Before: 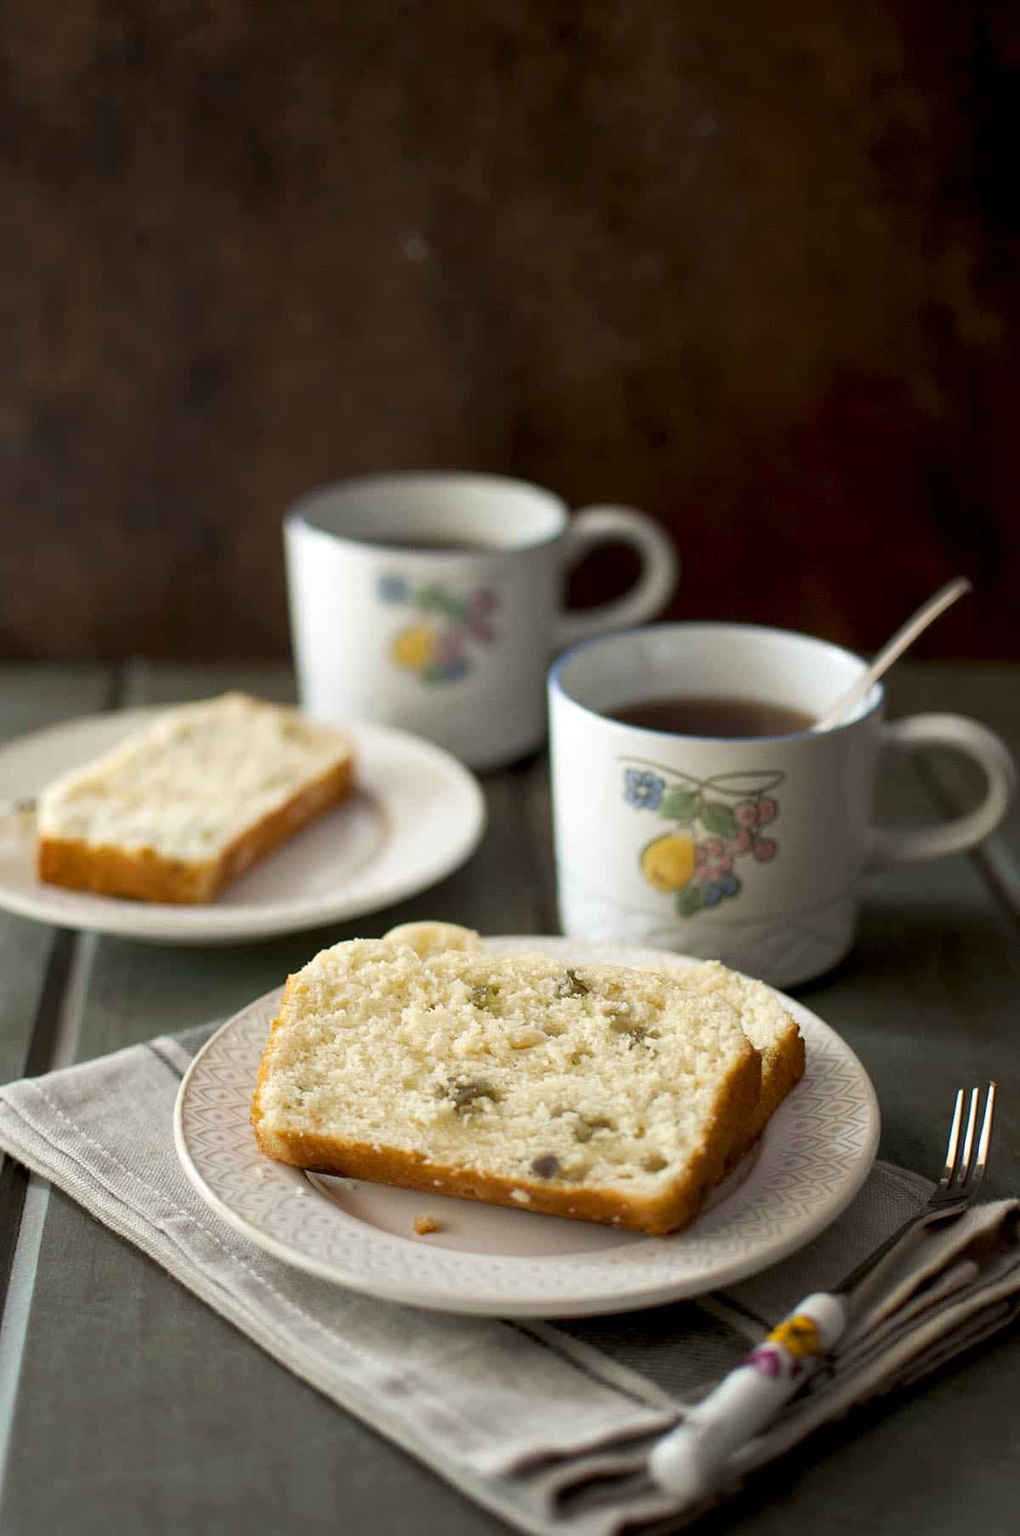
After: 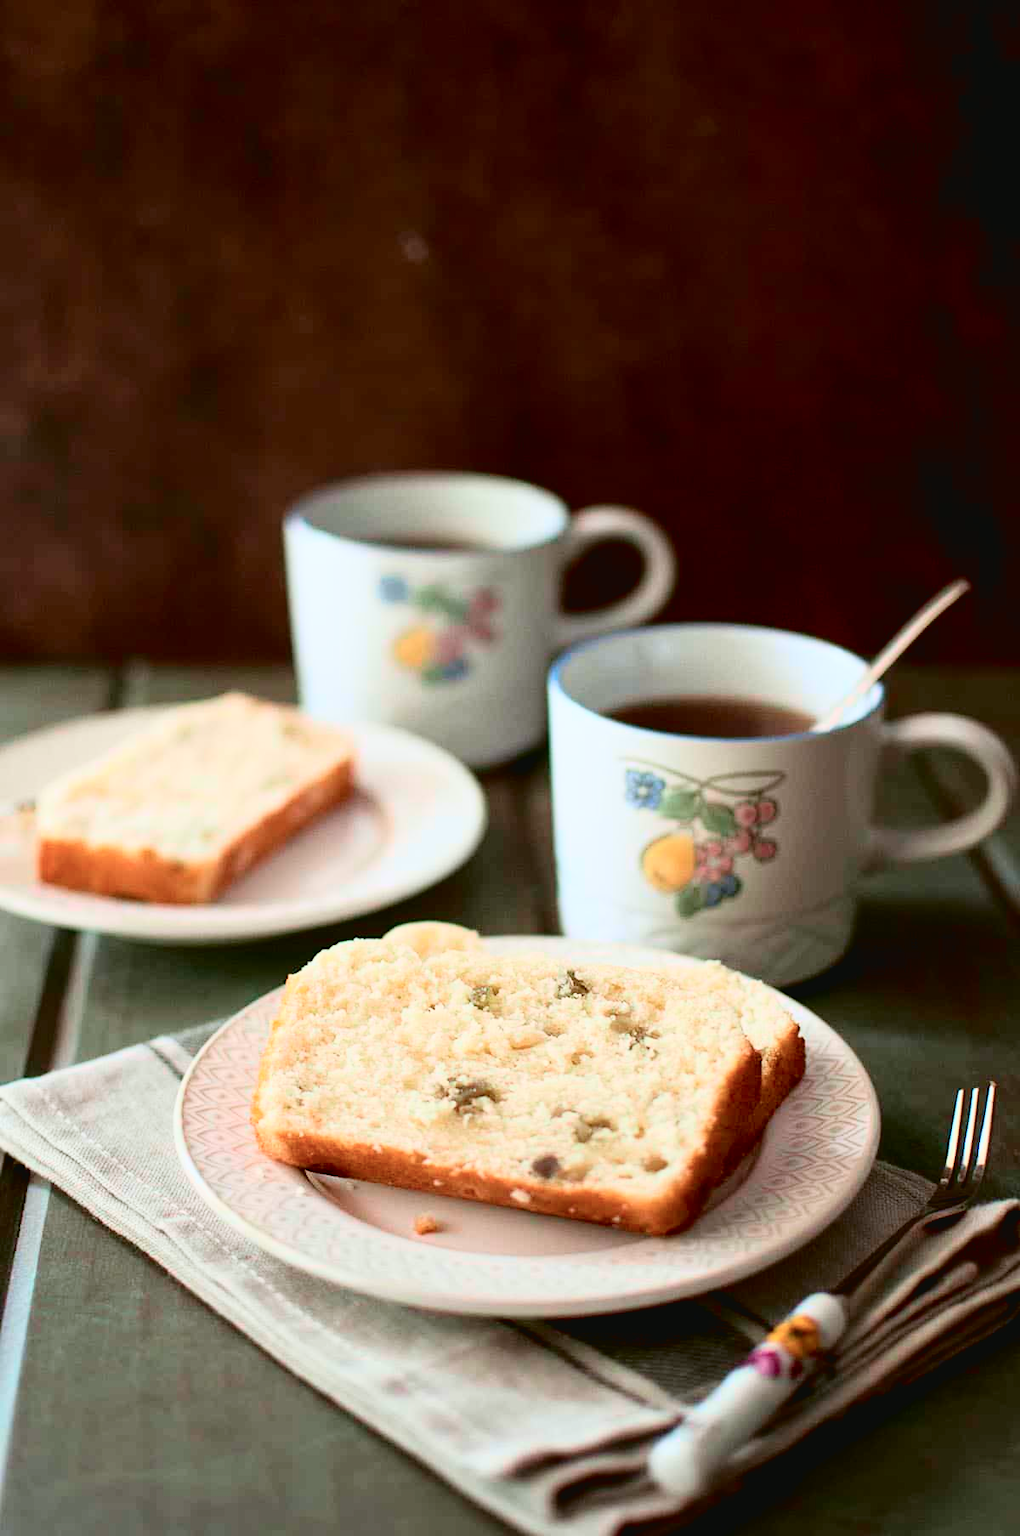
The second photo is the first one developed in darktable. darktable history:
contrast brightness saturation: saturation -0.065
tone curve: curves: ch0 [(0.003, 0.032) (0.037, 0.037) (0.142, 0.117) (0.279, 0.311) (0.405, 0.49) (0.526, 0.651) (0.722, 0.857) (0.875, 0.946) (1, 0.98)]; ch1 [(0, 0) (0.305, 0.325) (0.453, 0.437) (0.482, 0.474) (0.501, 0.498) (0.515, 0.523) (0.559, 0.591) (0.6, 0.643) (0.656, 0.707) (1, 1)]; ch2 [(0, 0) (0.323, 0.277) (0.424, 0.396) (0.479, 0.484) (0.499, 0.502) (0.515, 0.537) (0.573, 0.602) (0.653, 0.675) (0.75, 0.756) (1, 1)], color space Lab, independent channels, preserve colors none
color correction: highlights a* -0.836, highlights b* -9.63
